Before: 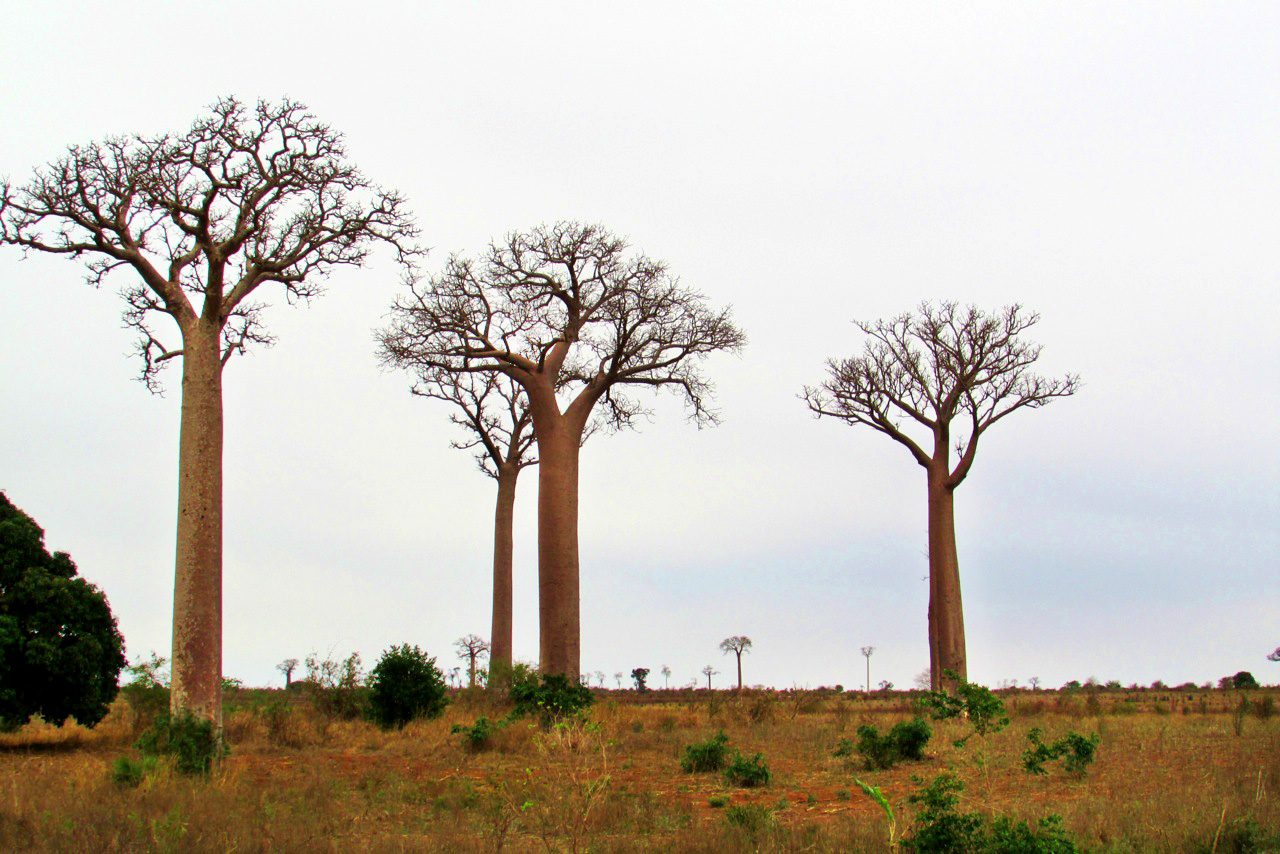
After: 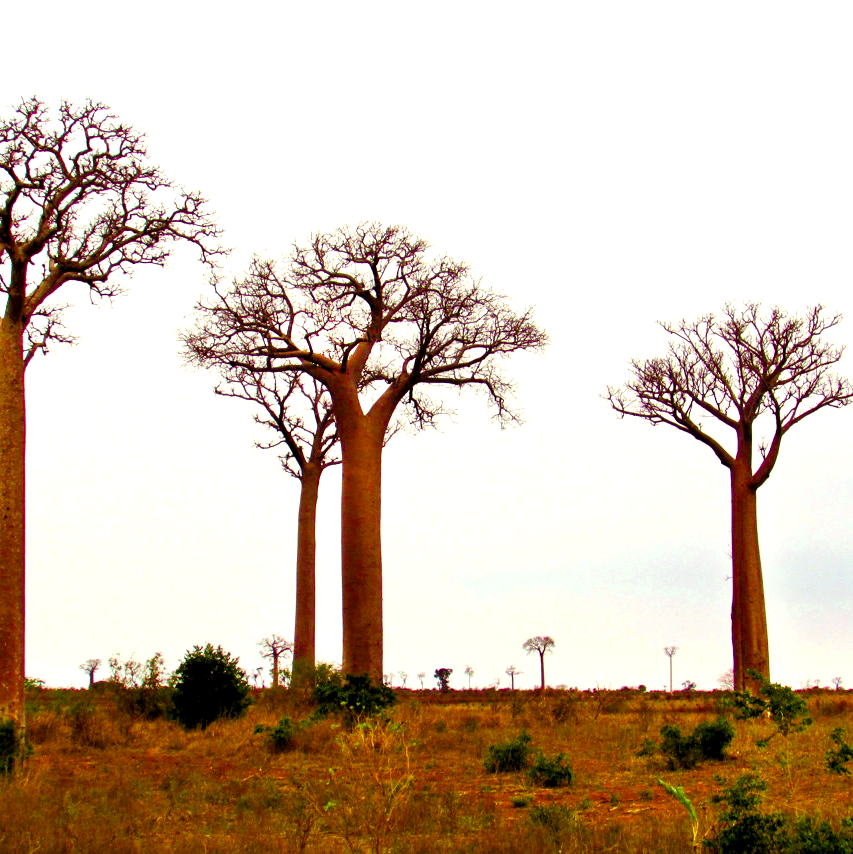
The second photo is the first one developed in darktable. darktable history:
color balance rgb: shadows lift › luminance -21.66%, shadows lift › chroma 8.98%, shadows lift › hue 283.37°, power › chroma 1.55%, power › hue 25.59°, highlights gain › luminance 6.08%, highlights gain › chroma 2.55%, highlights gain › hue 90°, global offset › luminance -0.87%, perceptual saturation grading › global saturation 27.49%, perceptual saturation grading › highlights -28.39%, perceptual saturation grading › mid-tones 15.22%, perceptual saturation grading › shadows 33.98%, perceptual brilliance grading › highlights 10%, perceptual brilliance grading › mid-tones 5%
crop: left 15.419%, right 17.914%
